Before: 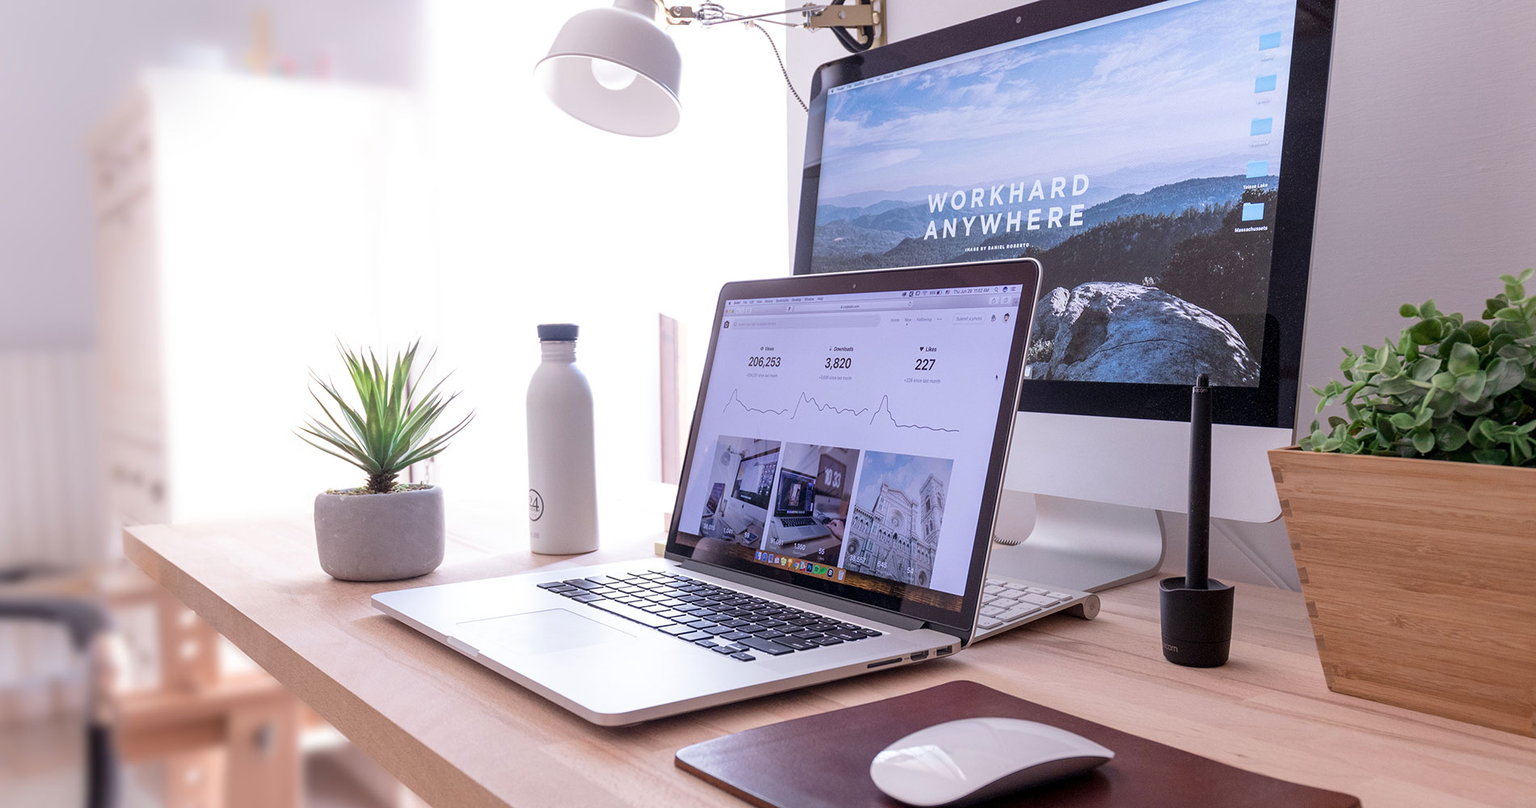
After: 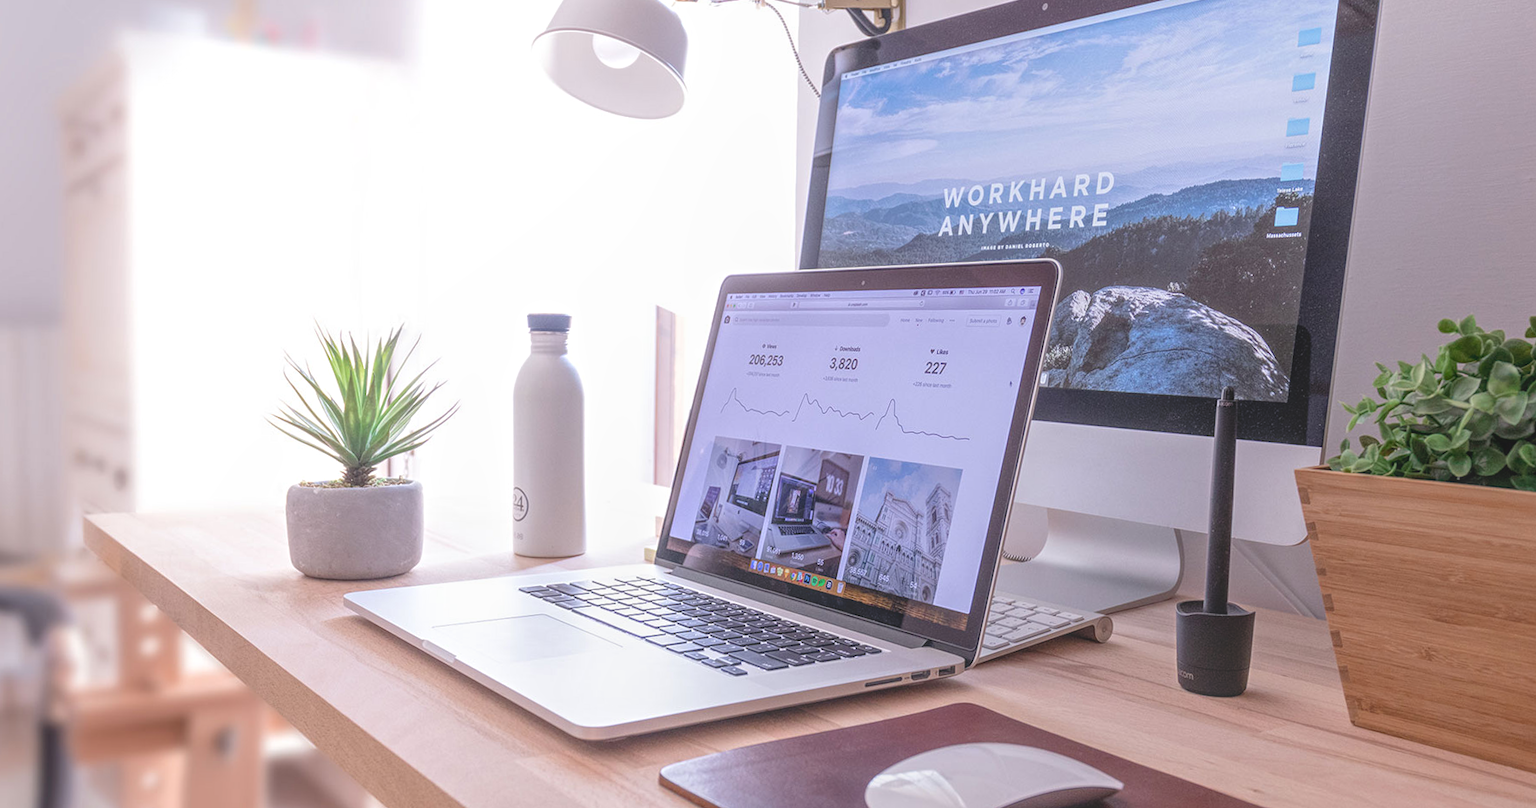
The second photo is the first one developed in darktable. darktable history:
crop and rotate: angle -1.69°
local contrast: highlights 73%, shadows 15%, midtone range 0.197
